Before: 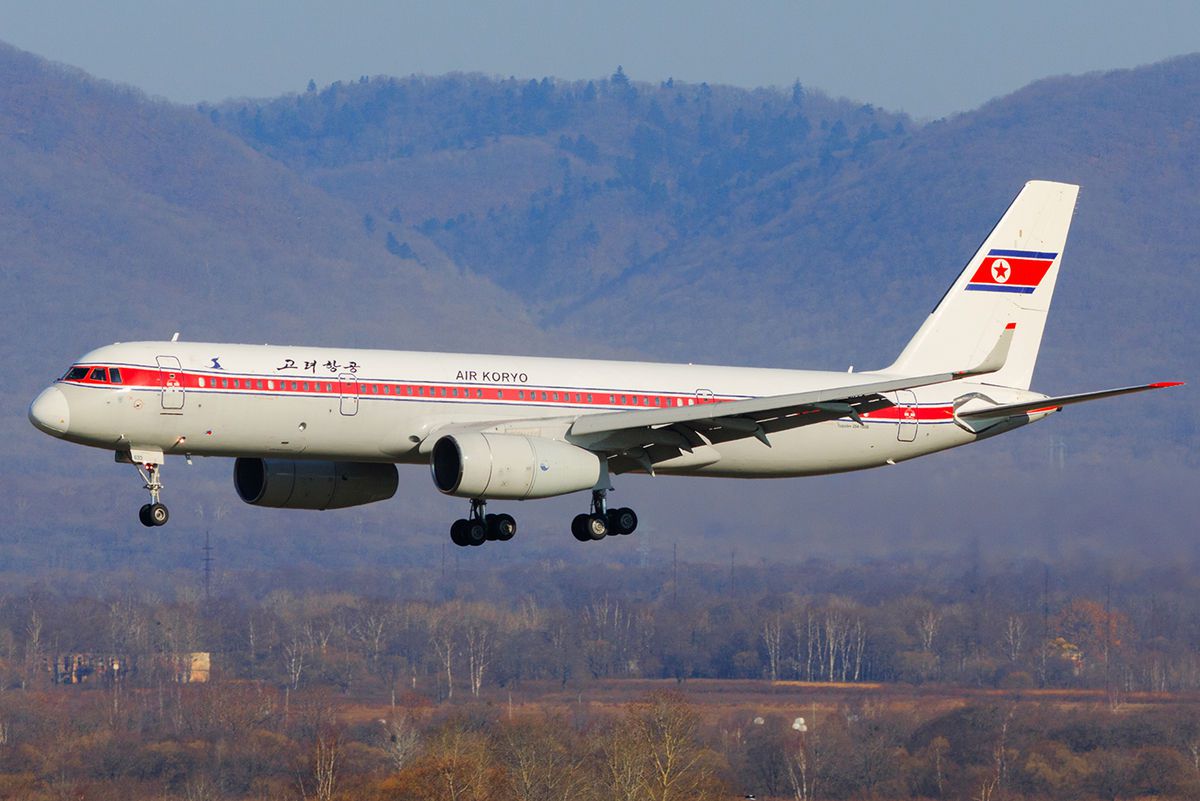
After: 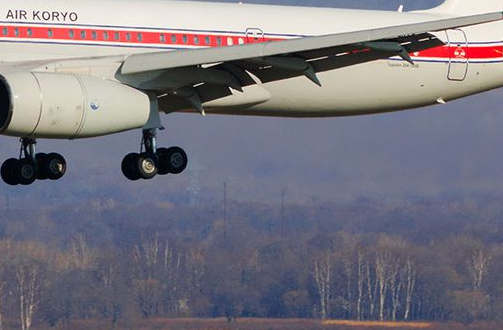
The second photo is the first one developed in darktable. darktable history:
crop: left 37.533%, top 45.13%, right 20.501%, bottom 13.598%
